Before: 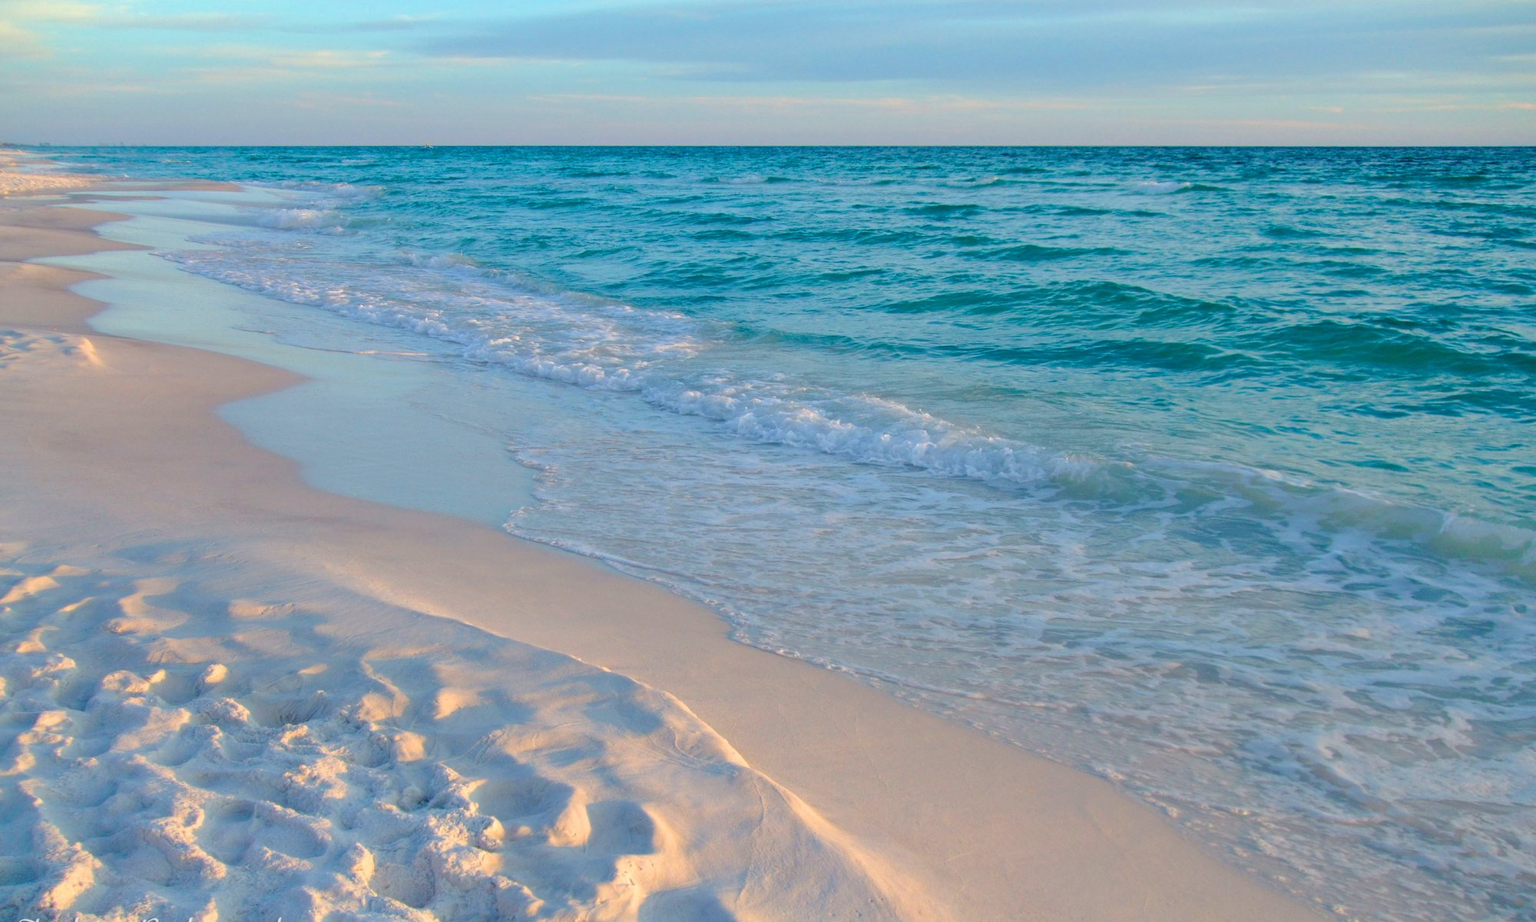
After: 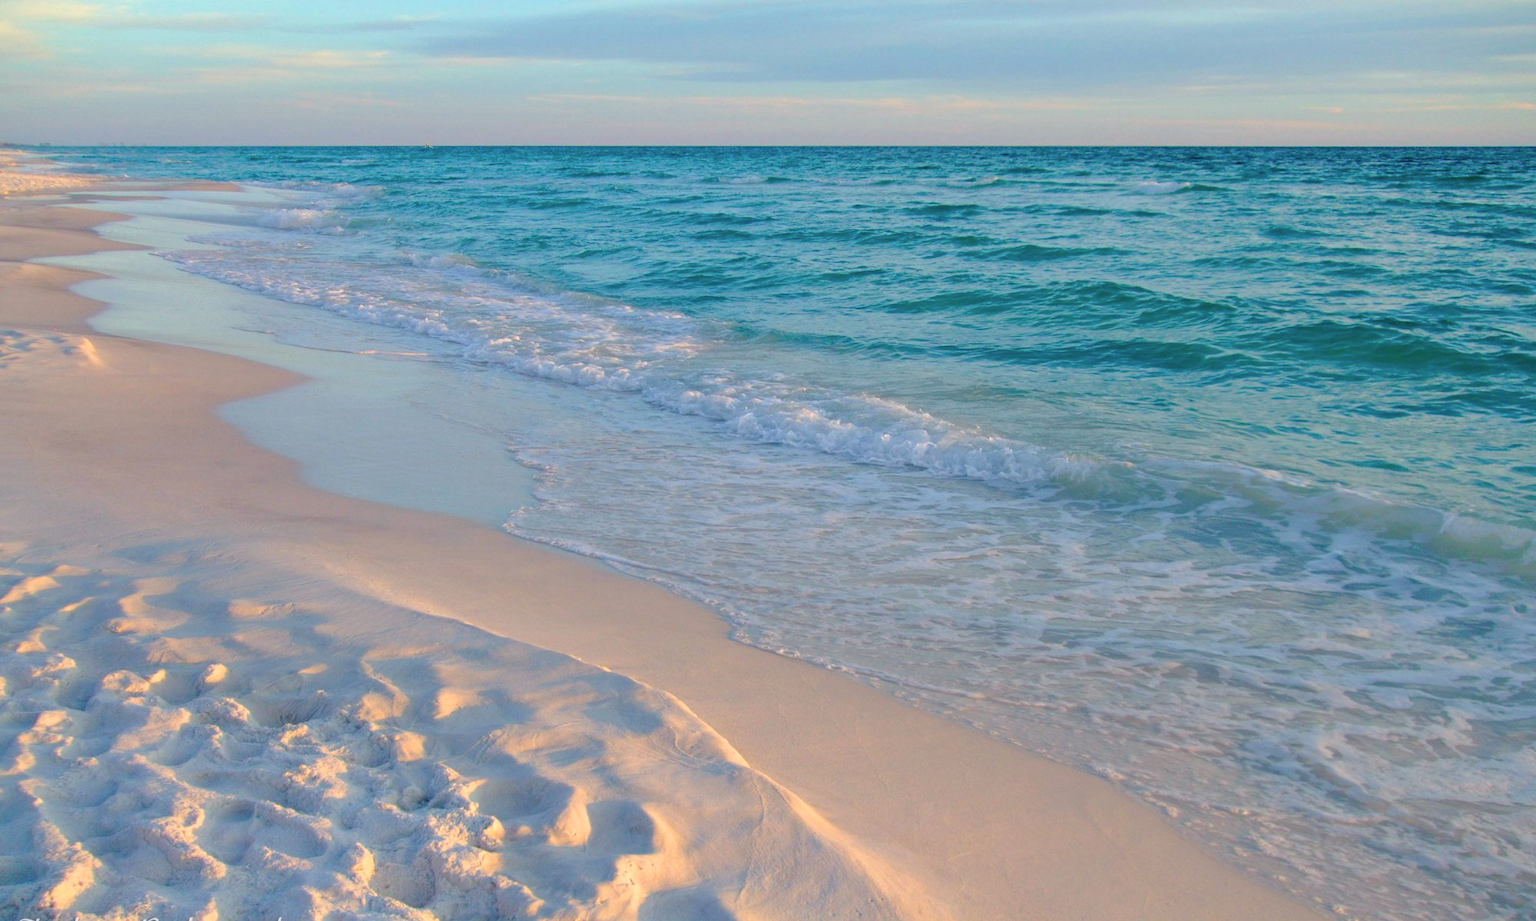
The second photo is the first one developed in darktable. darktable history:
color correction: highlights a* 3.69, highlights b* 5.07
